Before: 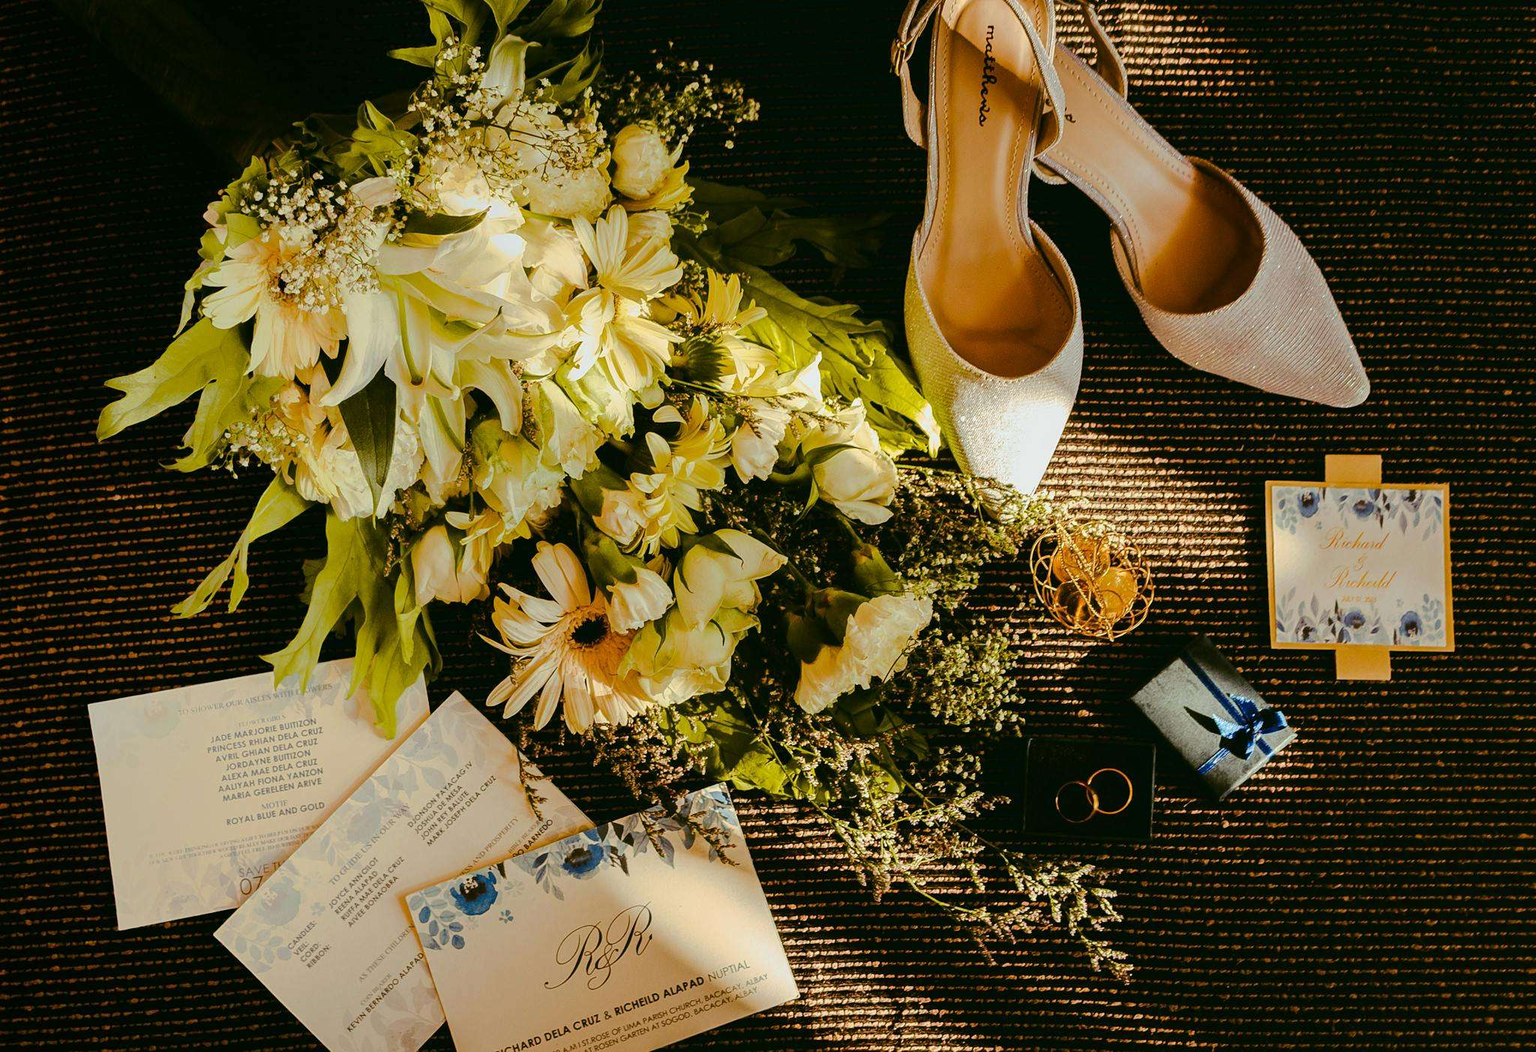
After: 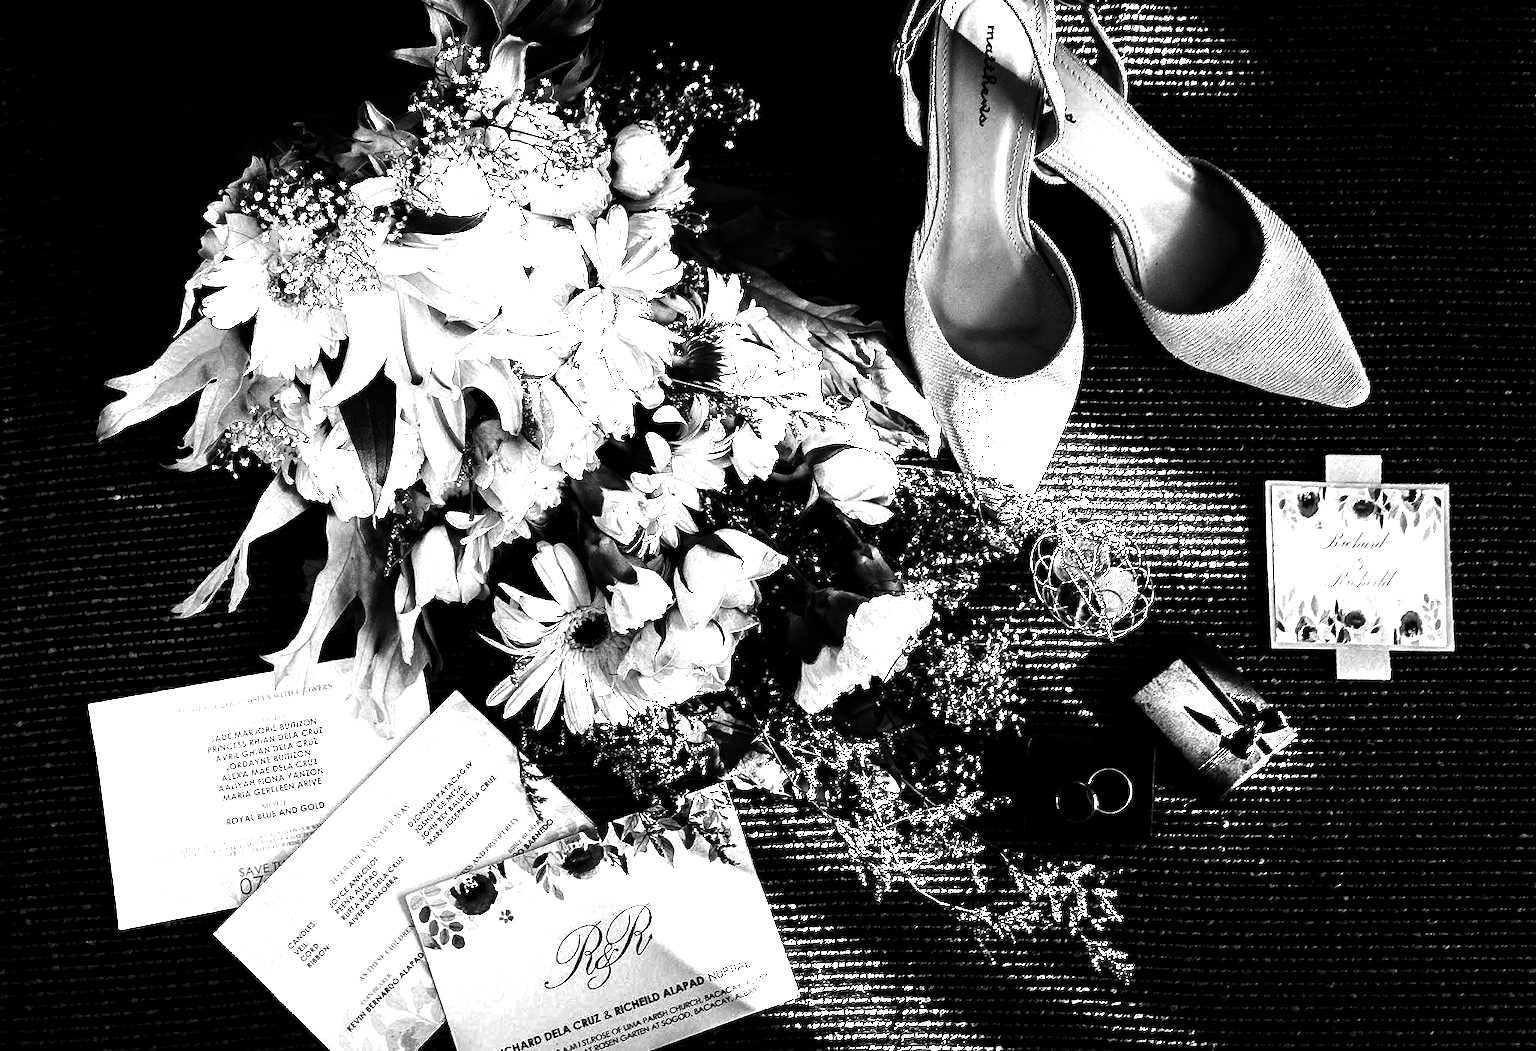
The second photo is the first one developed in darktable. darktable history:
exposure: black level correction 0, exposure 1.45 EV, compensate exposure bias true, compensate highlight preservation false
white balance: red 1.127, blue 0.943
contrast brightness saturation: contrast 0.02, brightness -1, saturation -1
